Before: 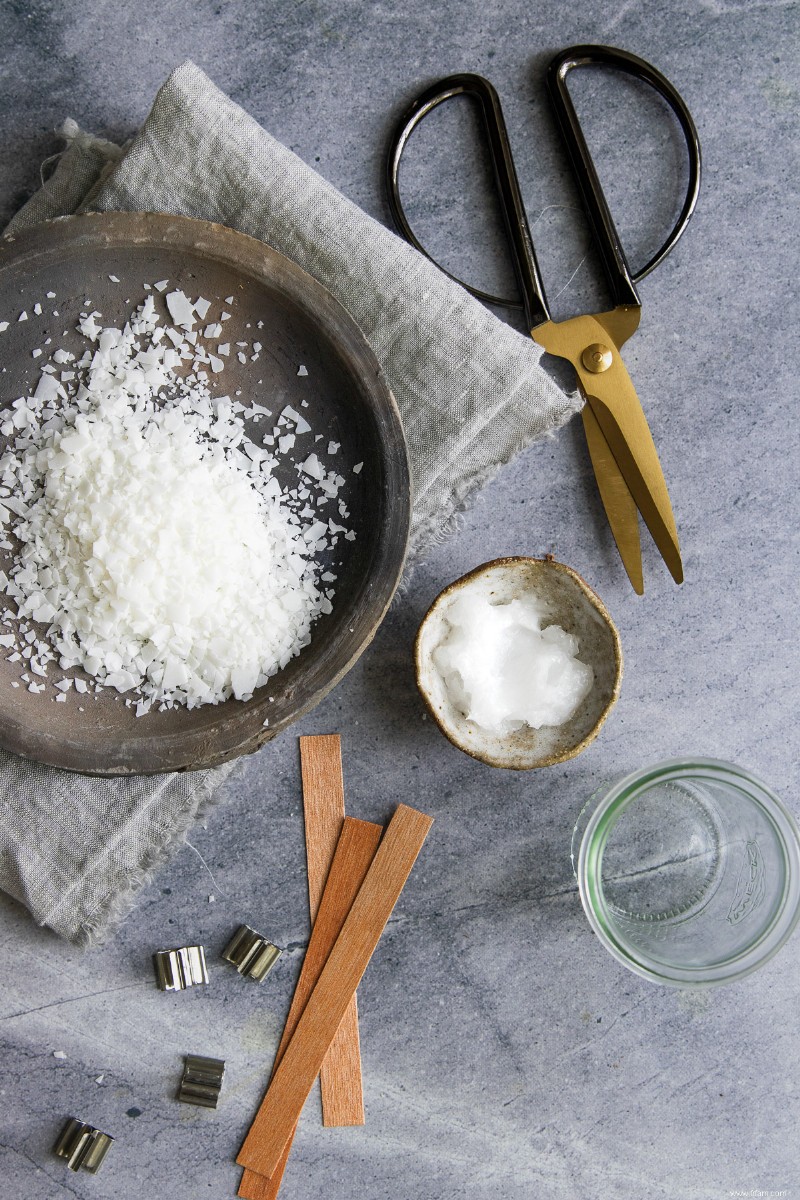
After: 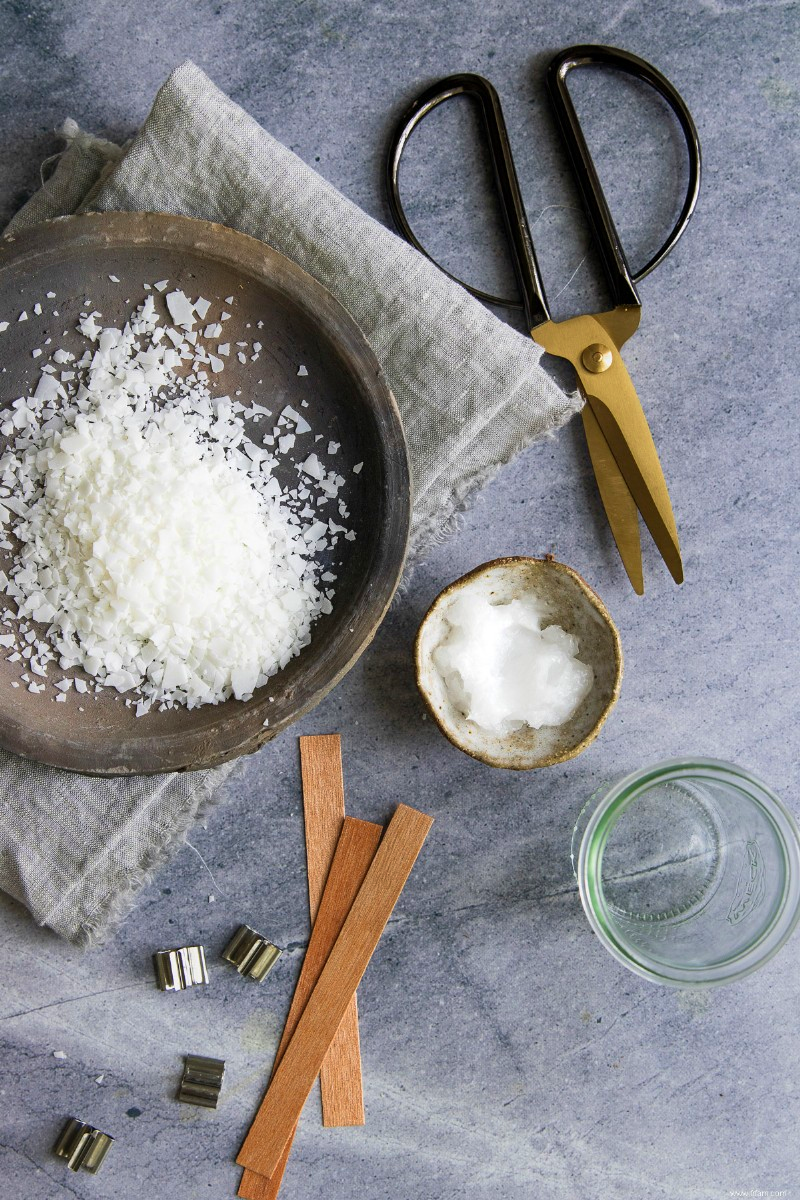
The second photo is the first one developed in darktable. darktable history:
velvia: on, module defaults
haze removal: strength 0.02, distance 0.25, compatibility mode true, adaptive false
